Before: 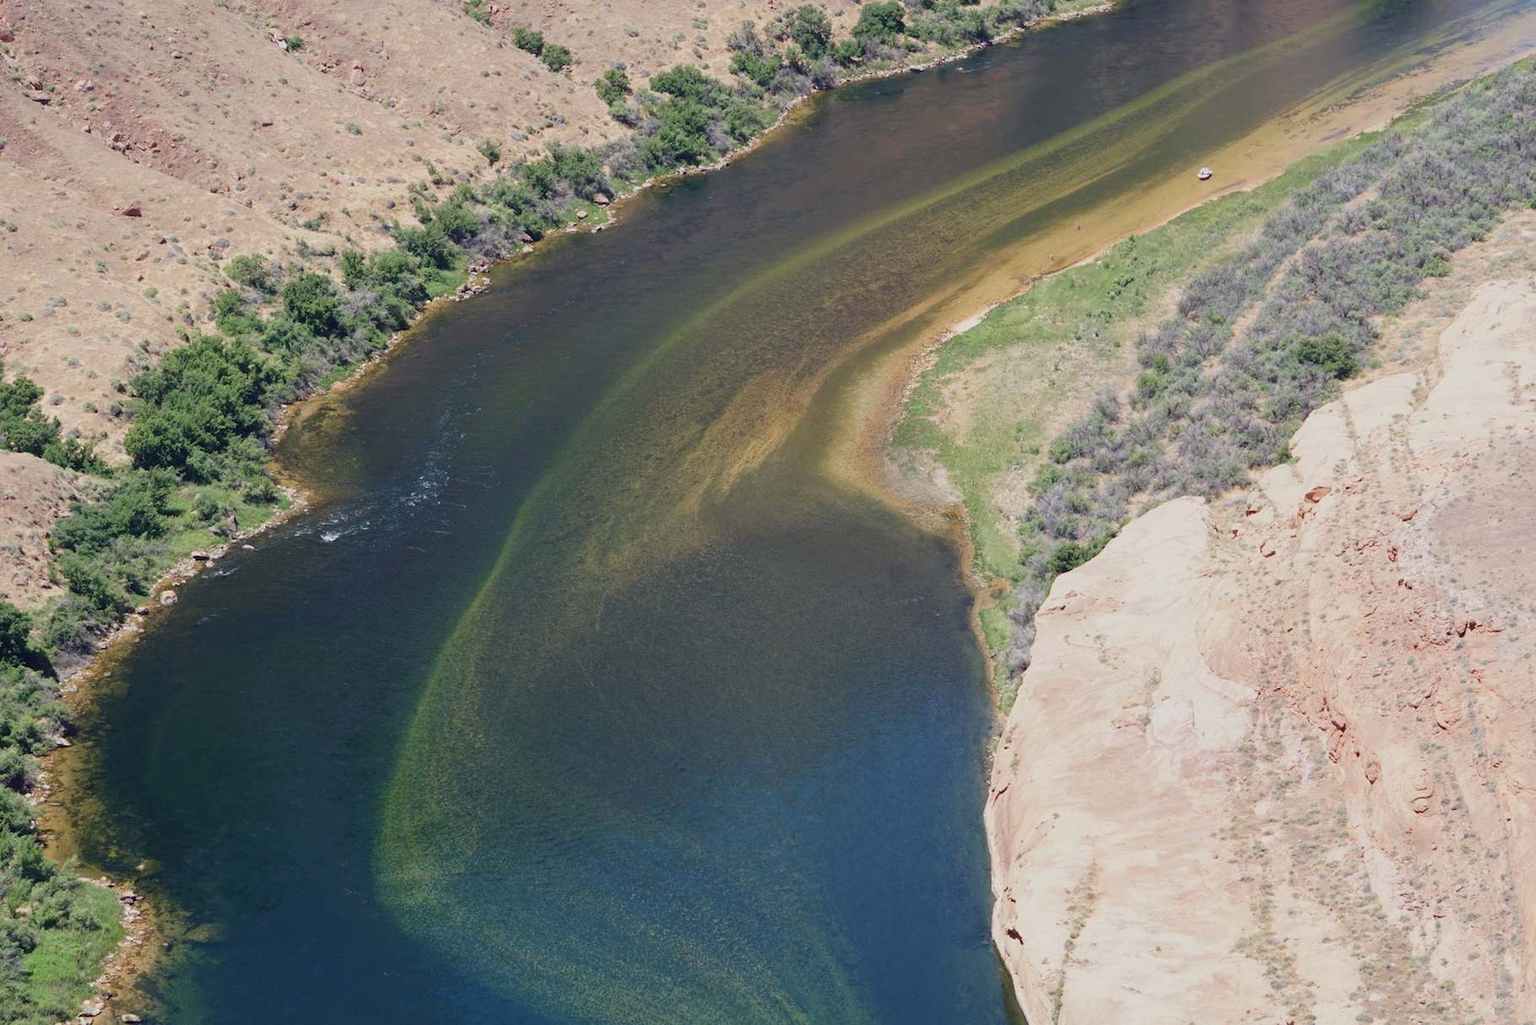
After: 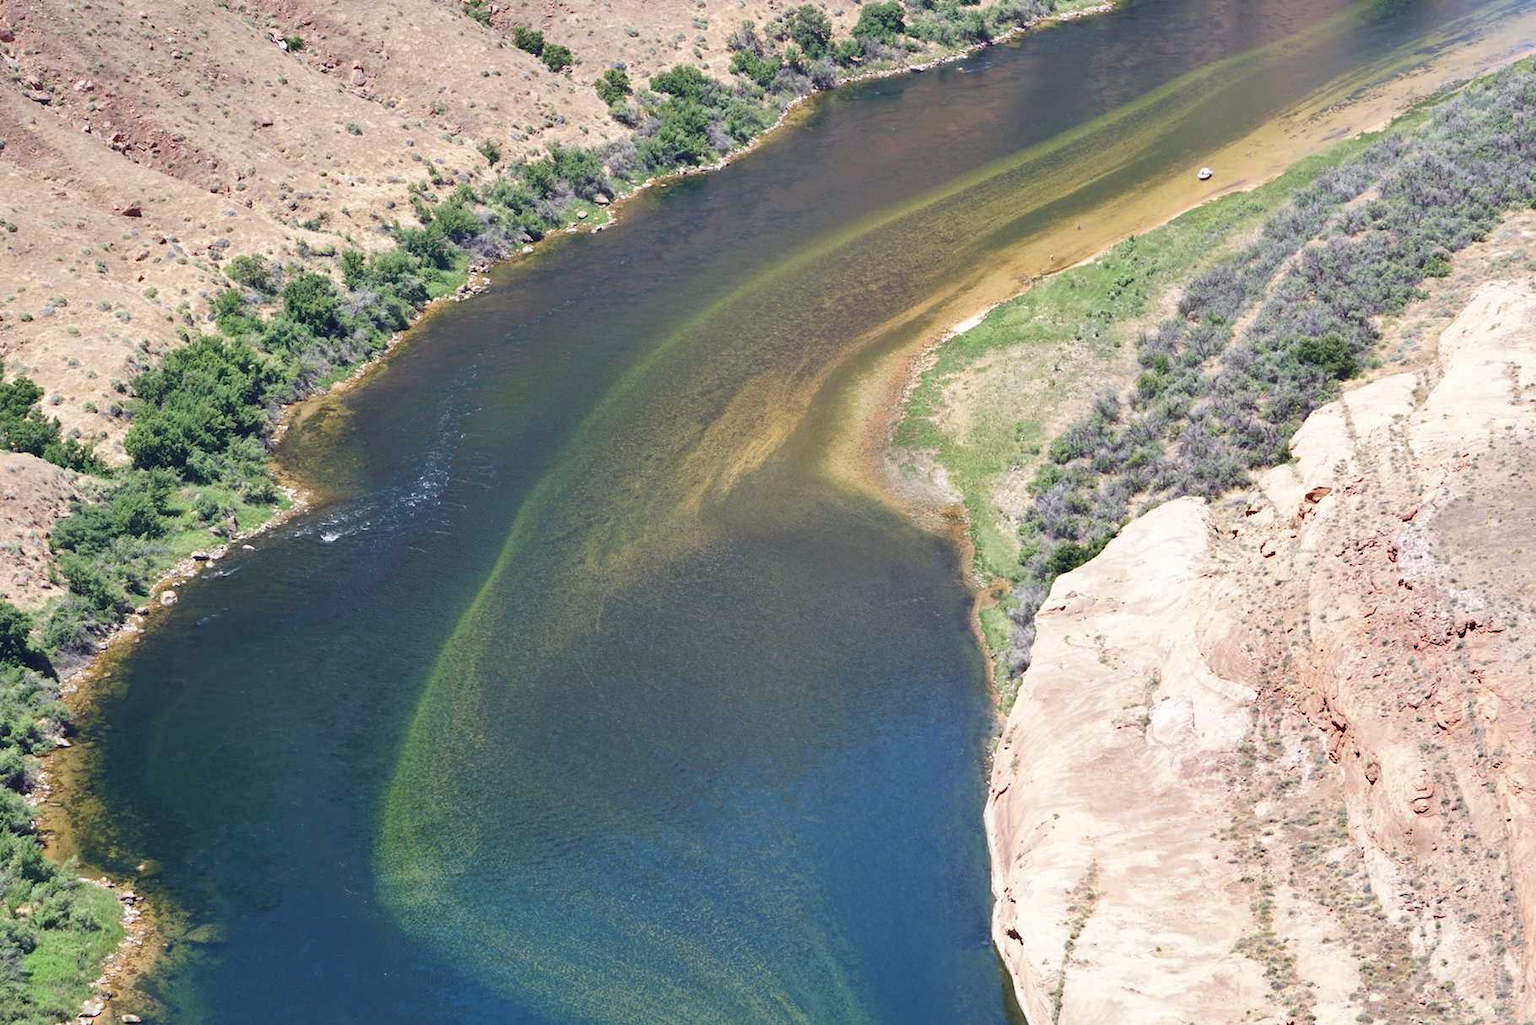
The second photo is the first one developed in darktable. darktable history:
shadows and highlights: shadows 43.71, white point adjustment -1.46, soften with gaussian
exposure: black level correction 0, exposure 0.6 EV, compensate exposure bias true, compensate highlight preservation false
white balance: red 0.988, blue 1.017
